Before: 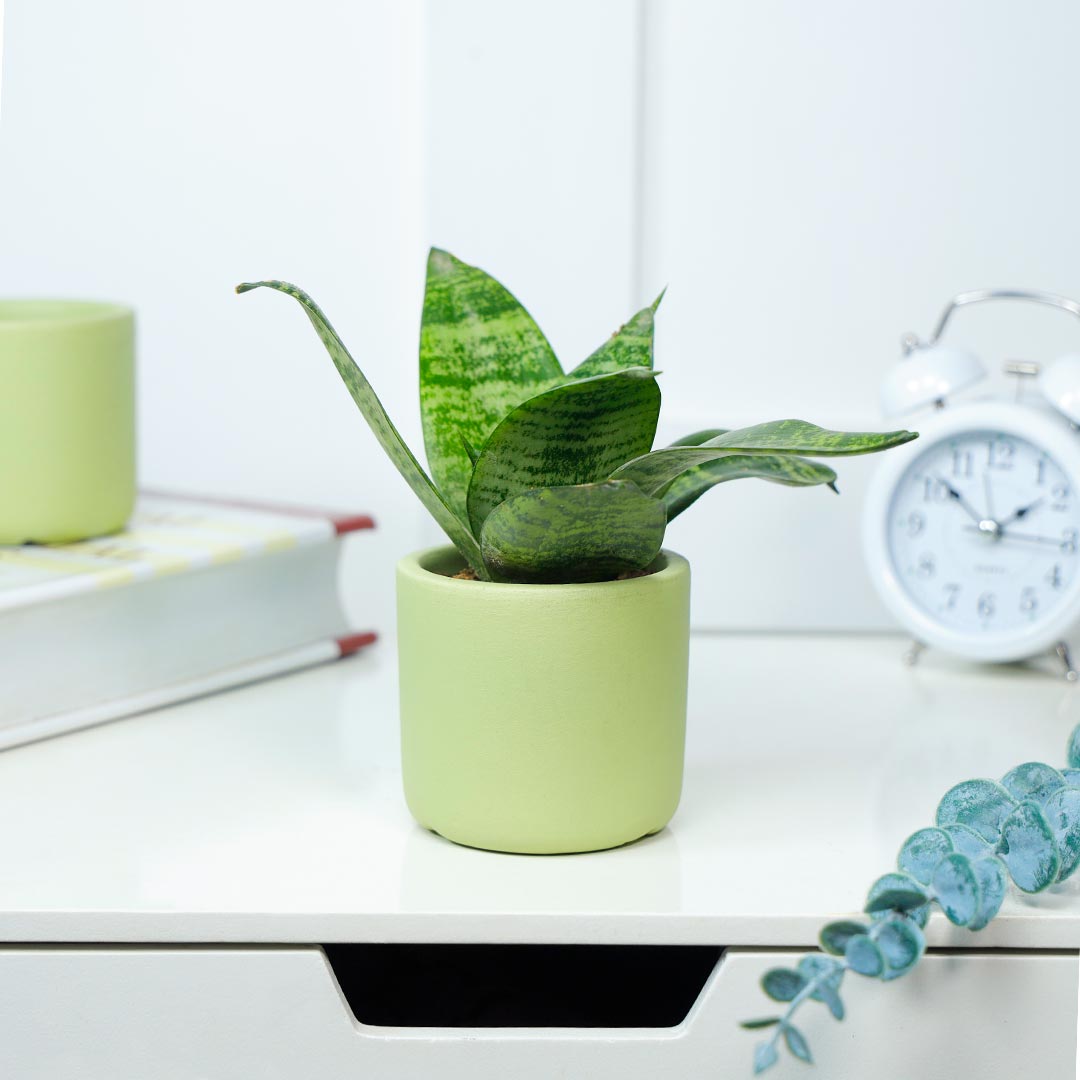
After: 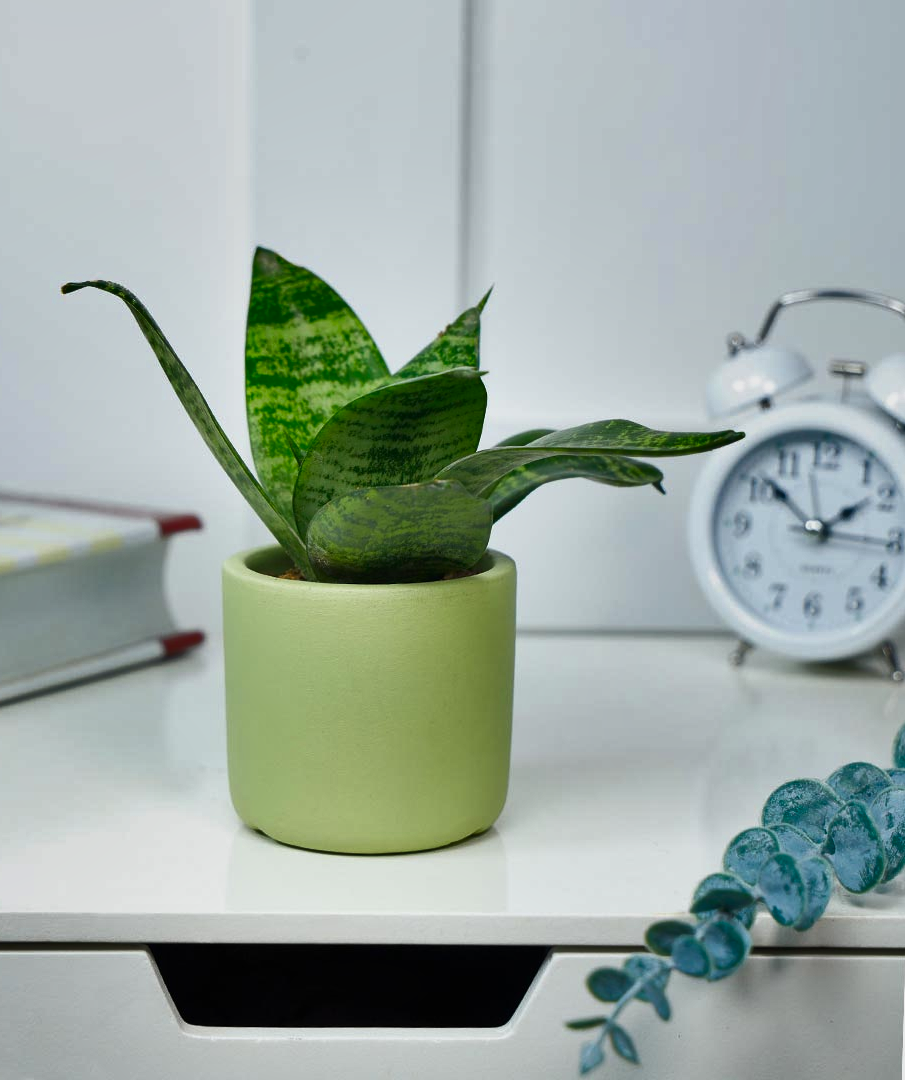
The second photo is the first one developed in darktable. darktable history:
shadows and highlights: white point adjustment -3.64, highlights -63.34, highlights color adjustment 42%, soften with gaussian
sharpen: radius 2.883, amount 0.868, threshold 47.523
crop: left 16.145%
